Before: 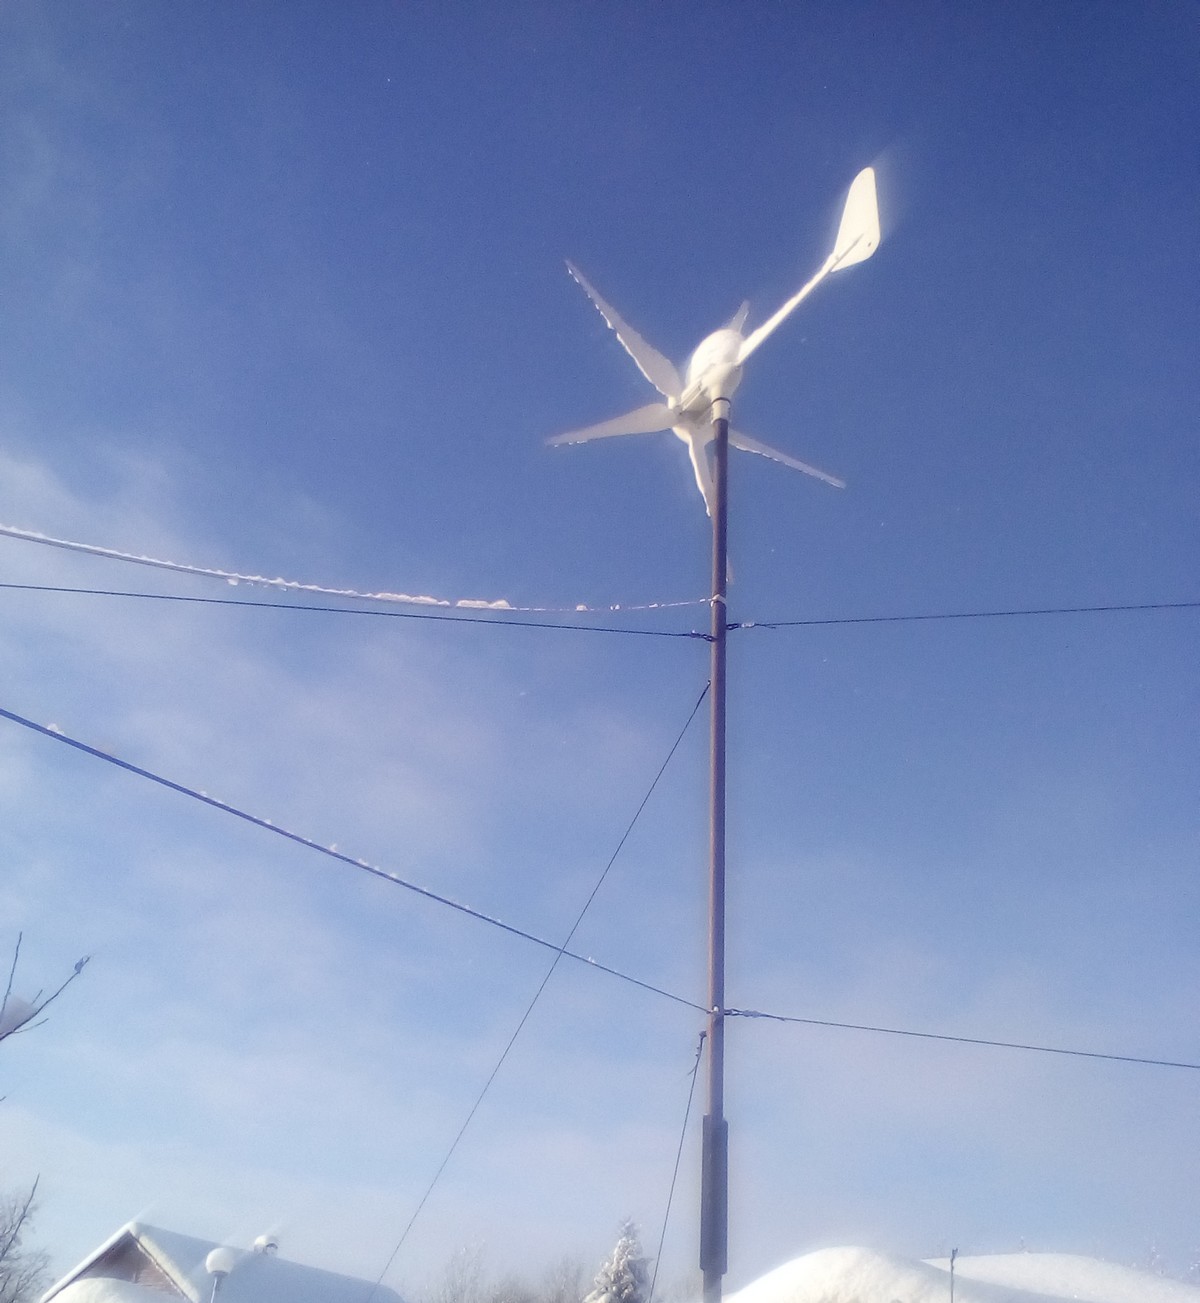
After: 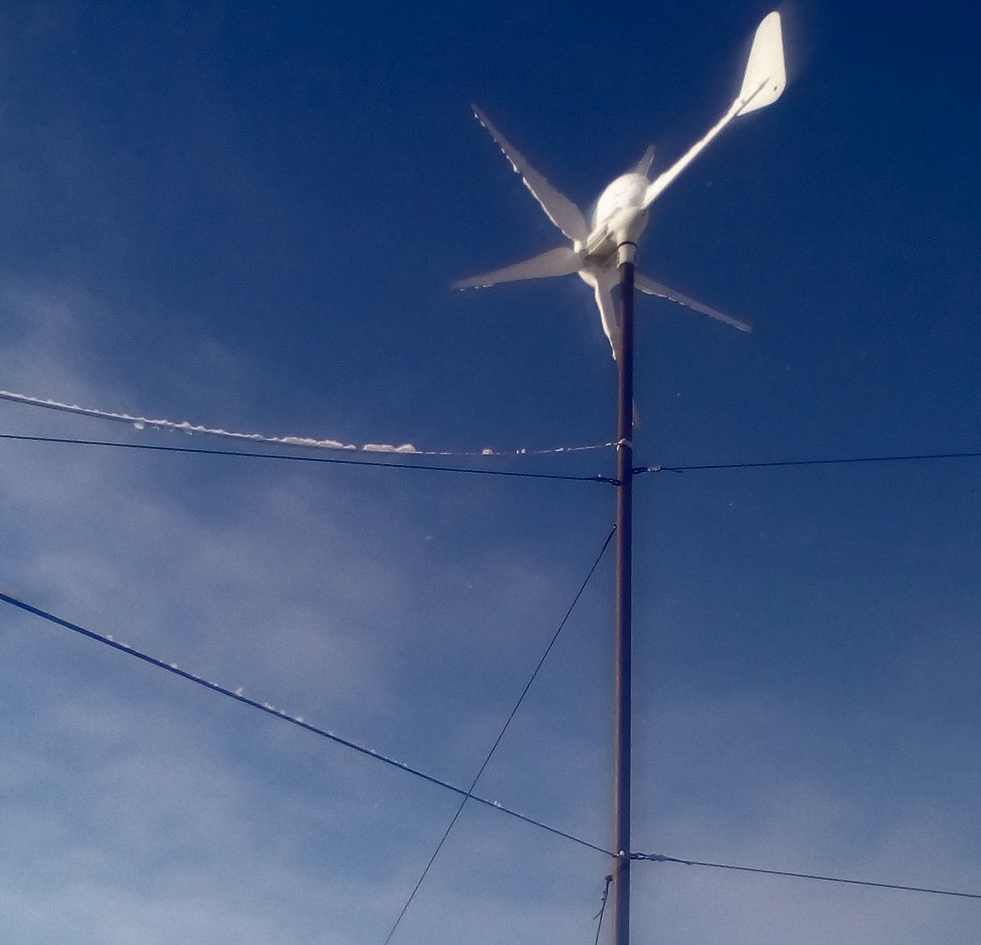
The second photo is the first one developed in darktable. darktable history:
contrast brightness saturation: brightness -0.517
crop: left 7.903%, top 12.012%, right 10.315%, bottom 15.409%
